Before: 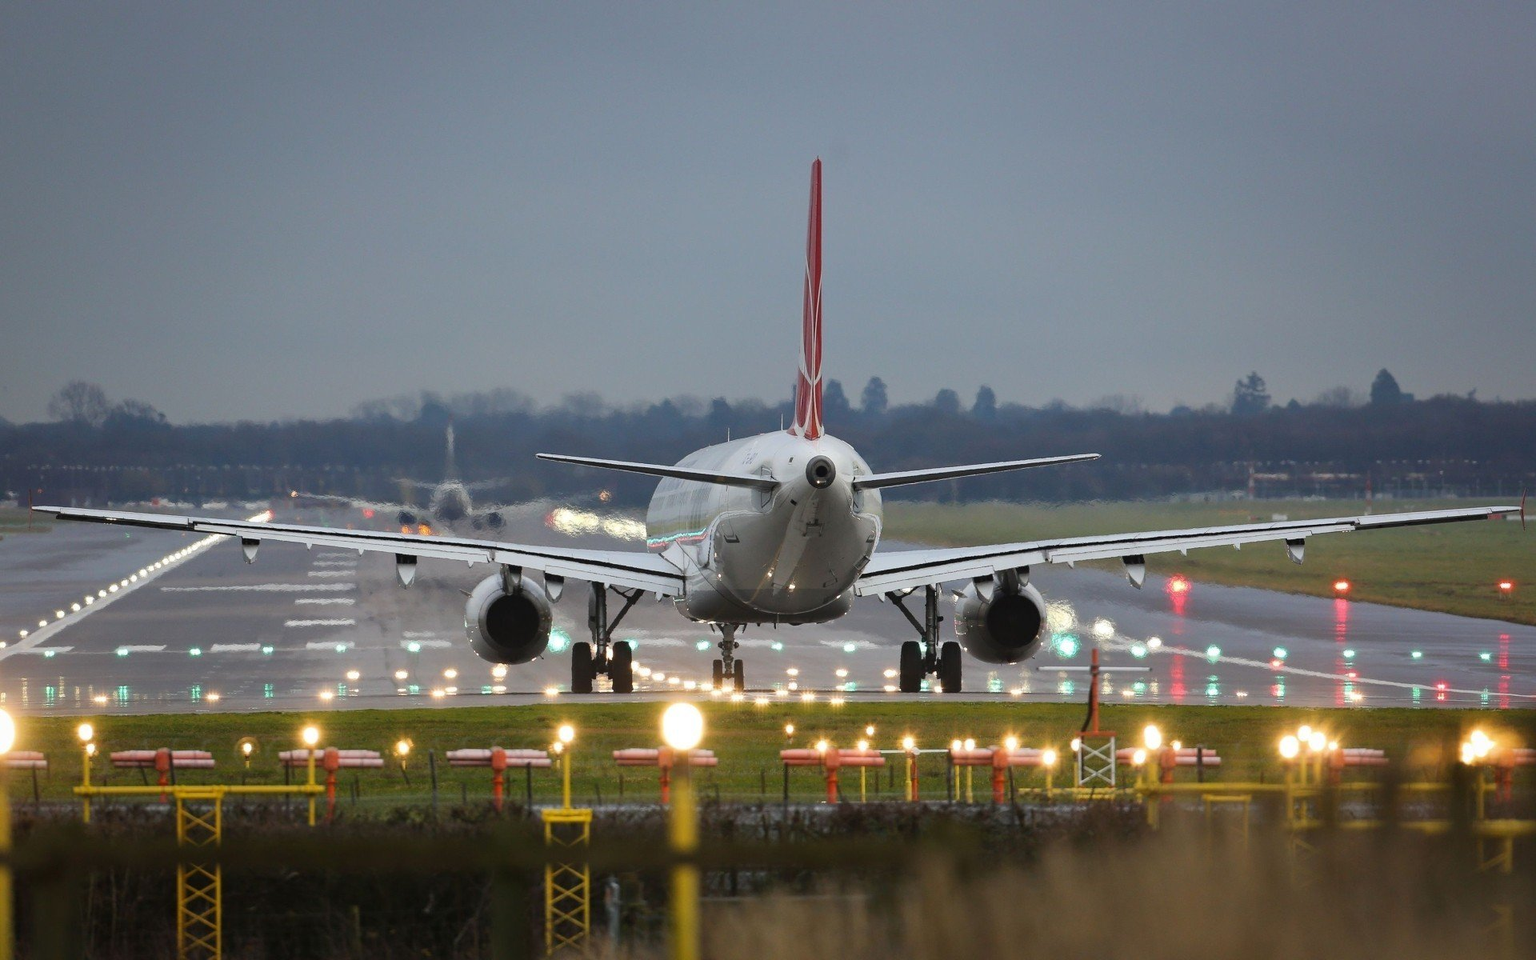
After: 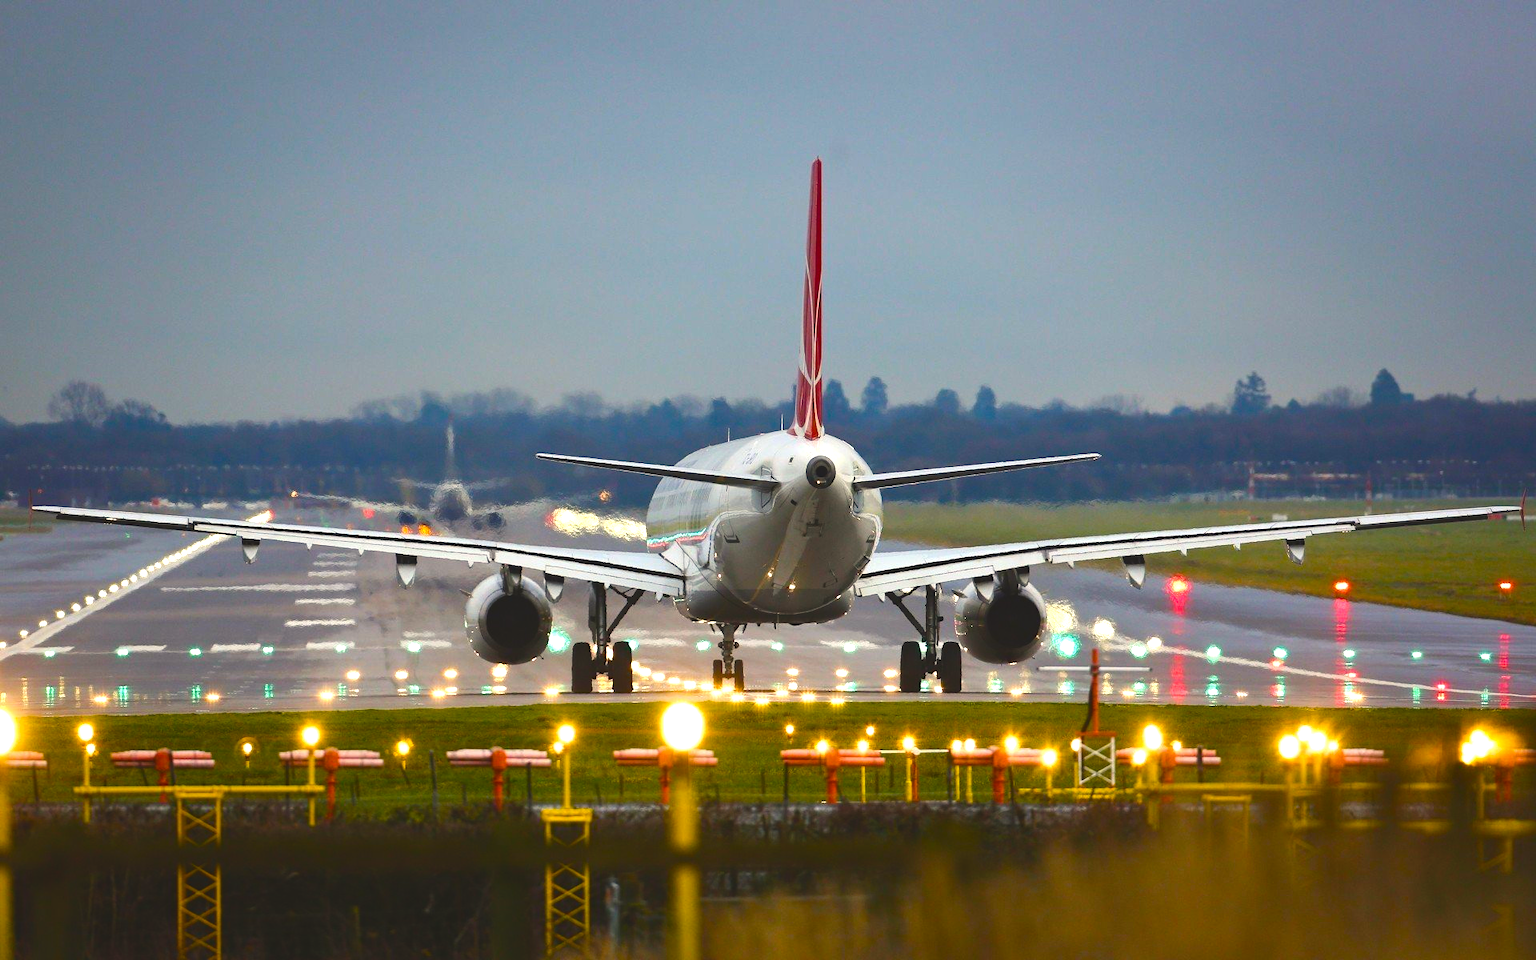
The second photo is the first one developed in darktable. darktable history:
color balance rgb: shadows lift › luminance -10.08%, power › chroma 0.258%, power › hue 61.3°, highlights gain › chroma 3.004%, highlights gain › hue 76.65°, global offset › luminance 1.48%, linear chroma grading › global chroma 8.822%, perceptual saturation grading › global saturation 20%, perceptual saturation grading › highlights -25.033%, perceptual saturation grading › shadows 49.832%, perceptual brilliance grading › global brilliance -5.73%, perceptual brilliance grading › highlights 24.558%, perceptual brilliance grading › mid-tones 7.296%, perceptual brilliance grading › shadows -4.582%, global vibrance 50.342%
